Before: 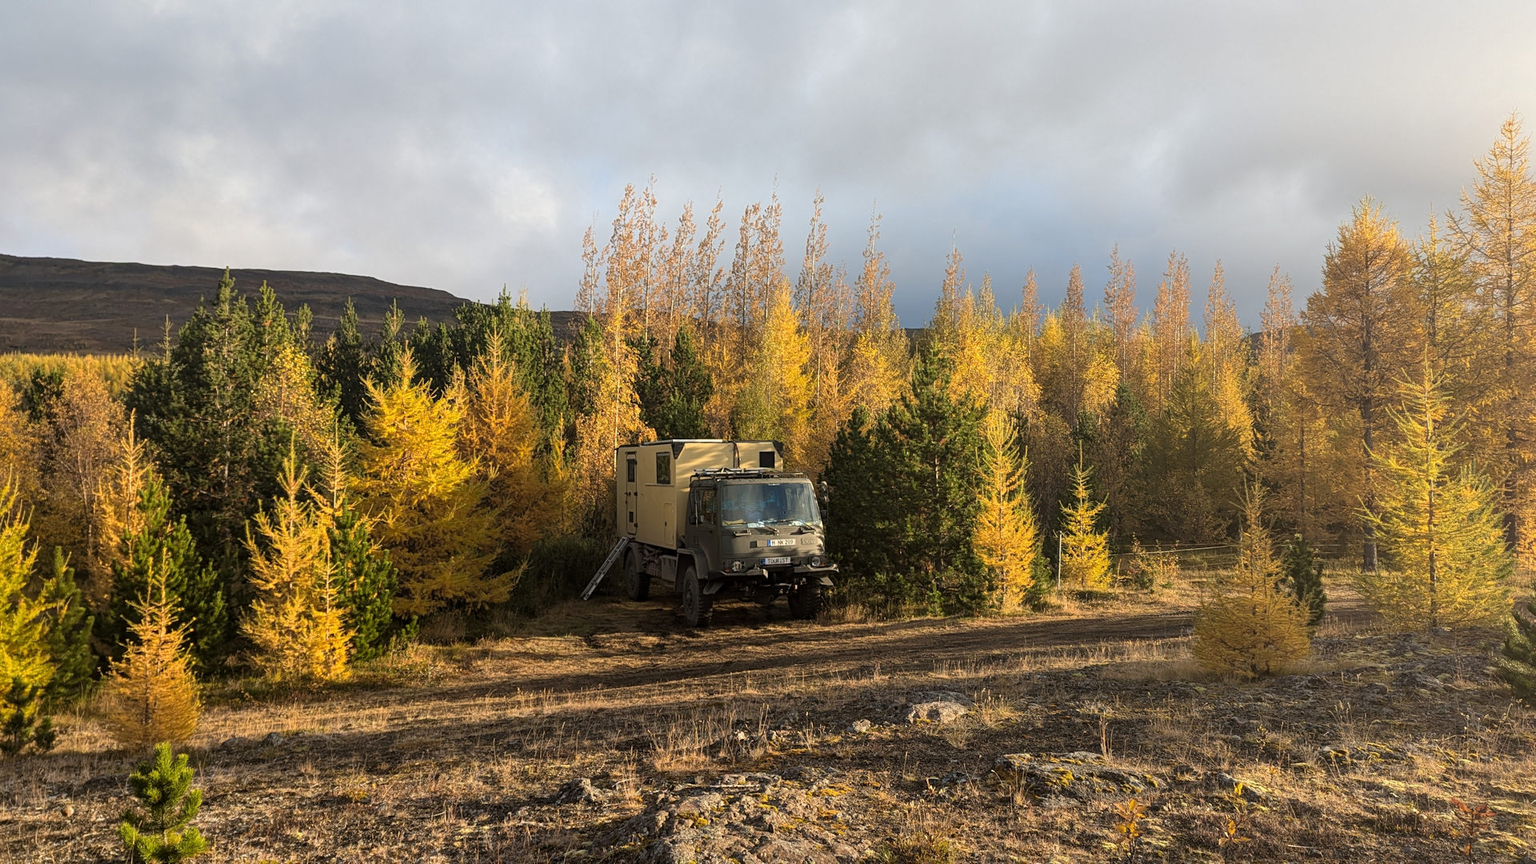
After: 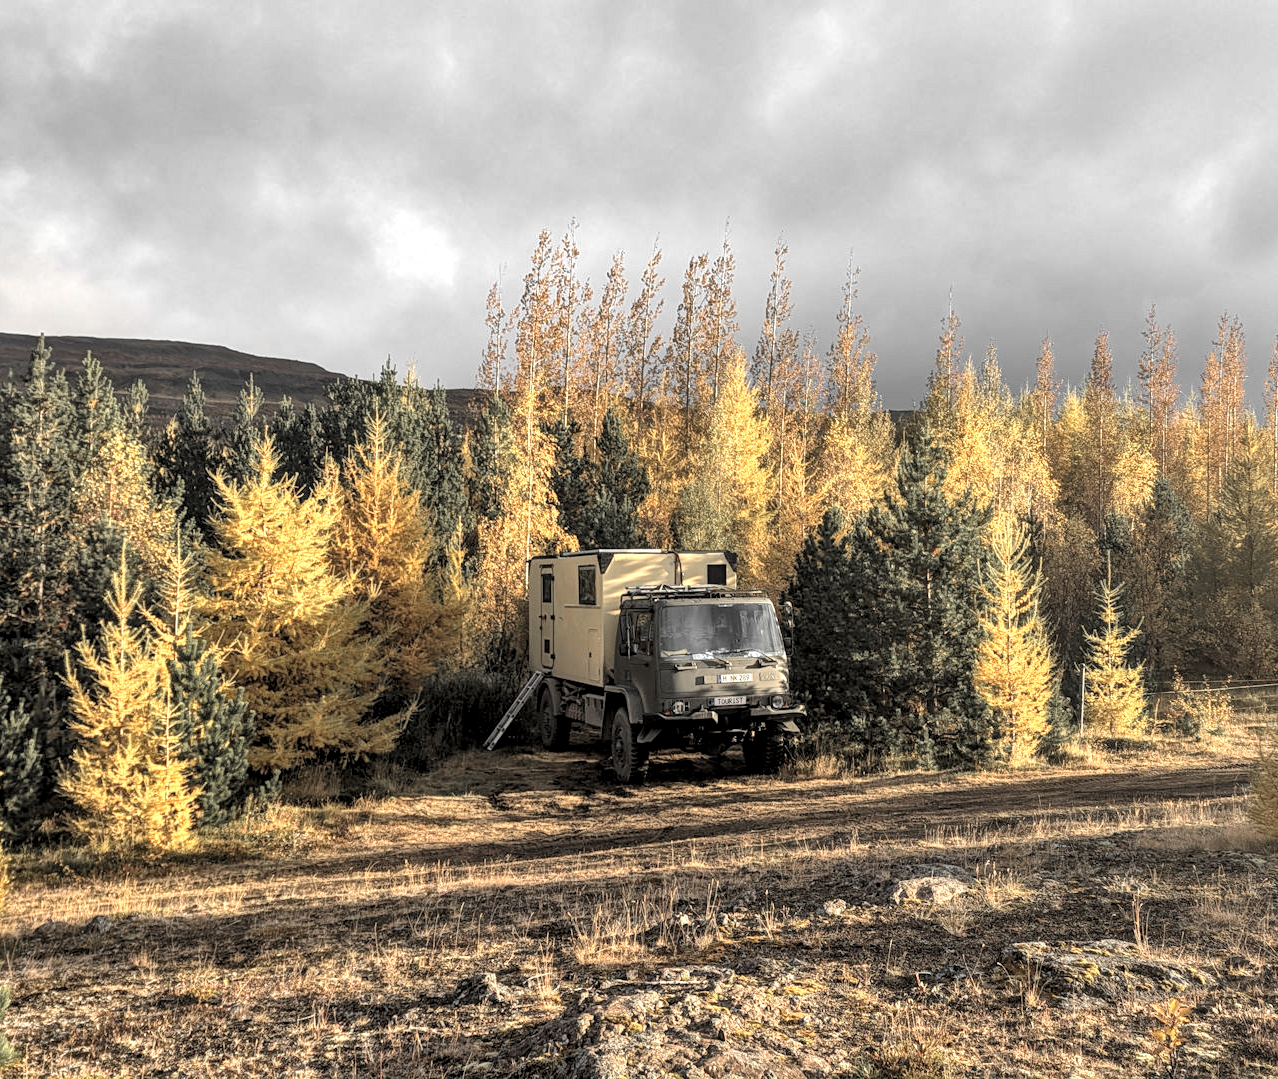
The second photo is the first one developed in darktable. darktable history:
crop and rotate: left 12.65%, right 20.751%
local contrast: on, module defaults
levels: levels [0.062, 0.494, 0.925]
color zones: curves: ch0 [(0, 0.447) (0.184, 0.543) (0.323, 0.476) (0.429, 0.445) (0.571, 0.443) (0.714, 0.451) (0.857, 0.452) (1, 0.447)]; ch1 [(0, 0.464) (0.176, 0.46) (0.287, 0.177) (0.429, 0.002) (0.571, 0) (0.714, 0) (0.857, 0) (1, 0.464)]
shadows and highlights: shadows 59.93, highlights color adjustment 0.733%, soften with gaussian
contrast brightness saturation: brightness 0.131
exposure: compensate exposure bias true, compensate highlight preservation false
